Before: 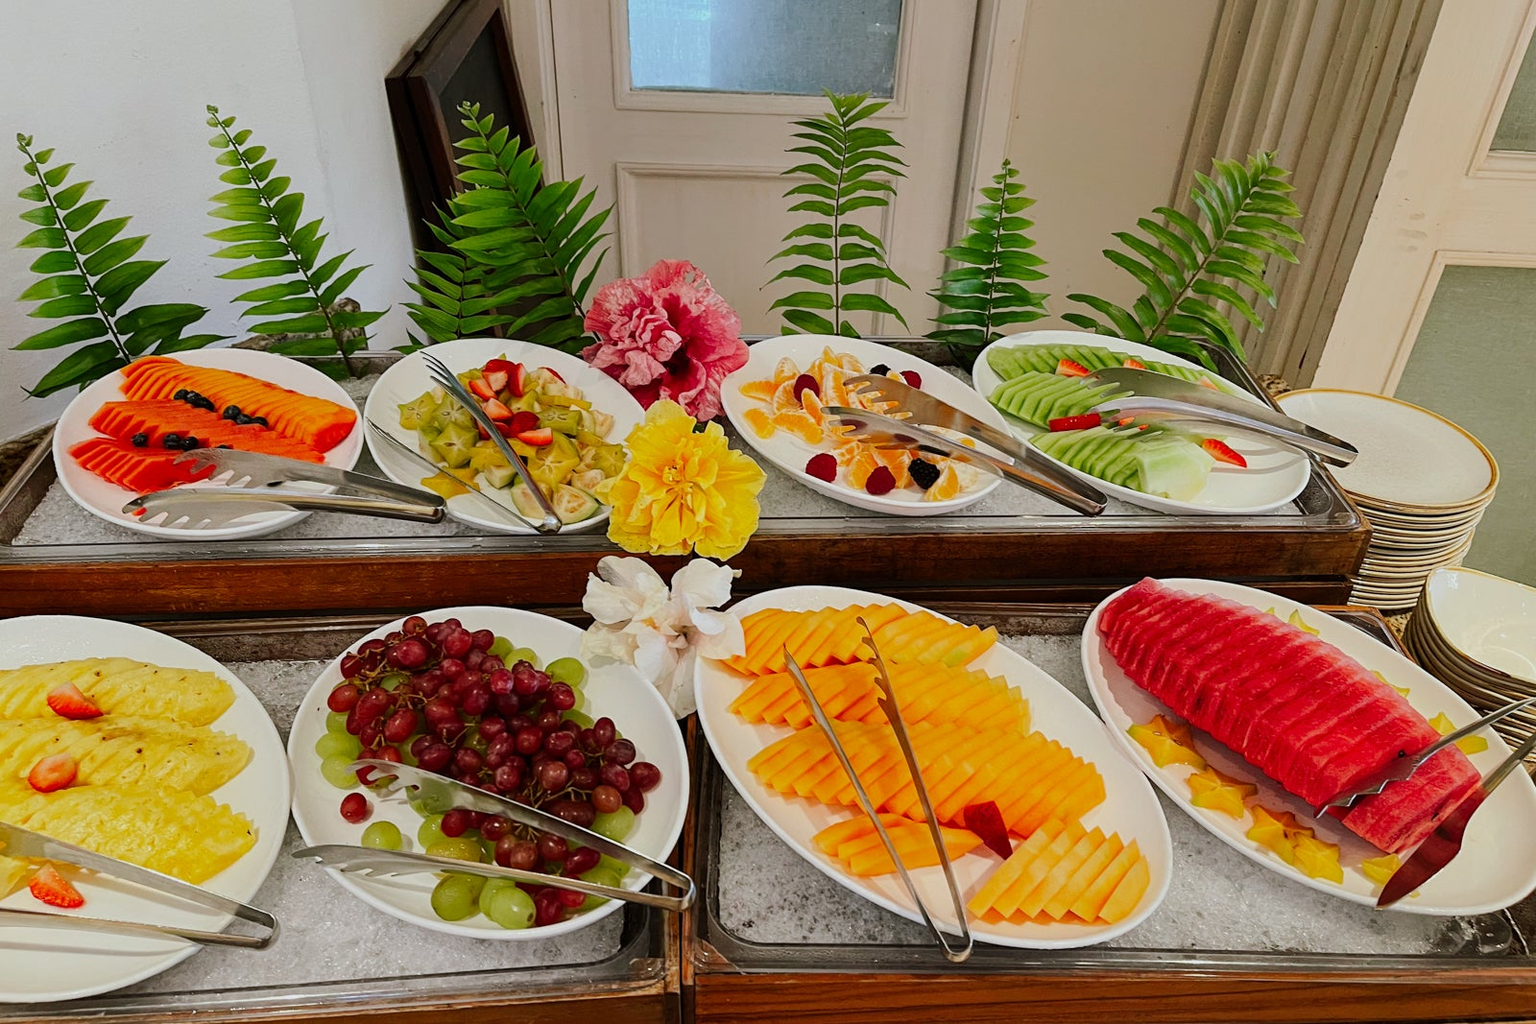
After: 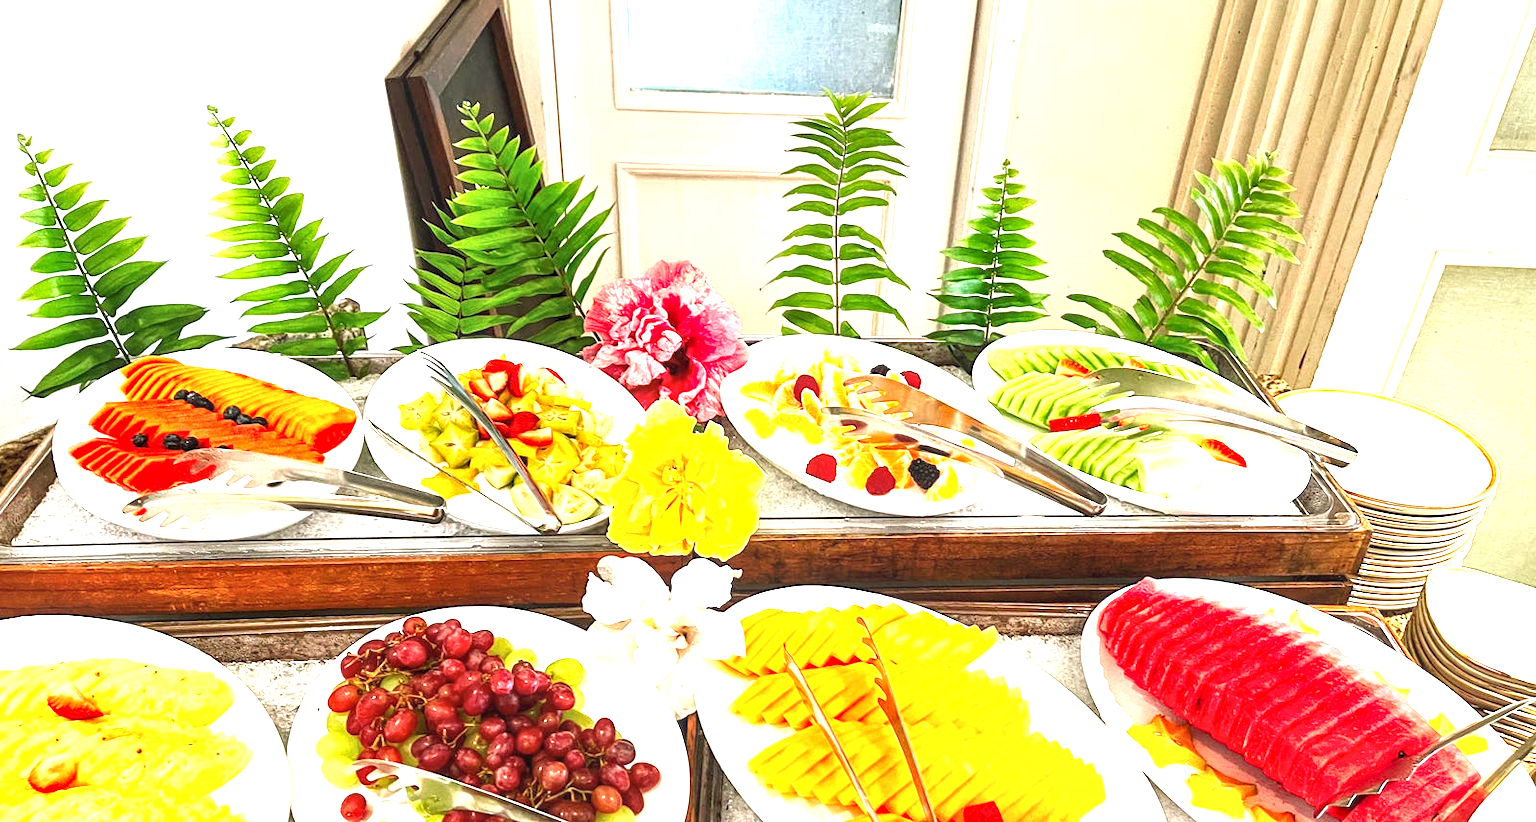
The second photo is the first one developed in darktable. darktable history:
local contrast: on, module defaults
exposure: exposure 2.042 EV, compensate exposure bias true, compensate highlight preservation false
crop: bottom 19.657%
